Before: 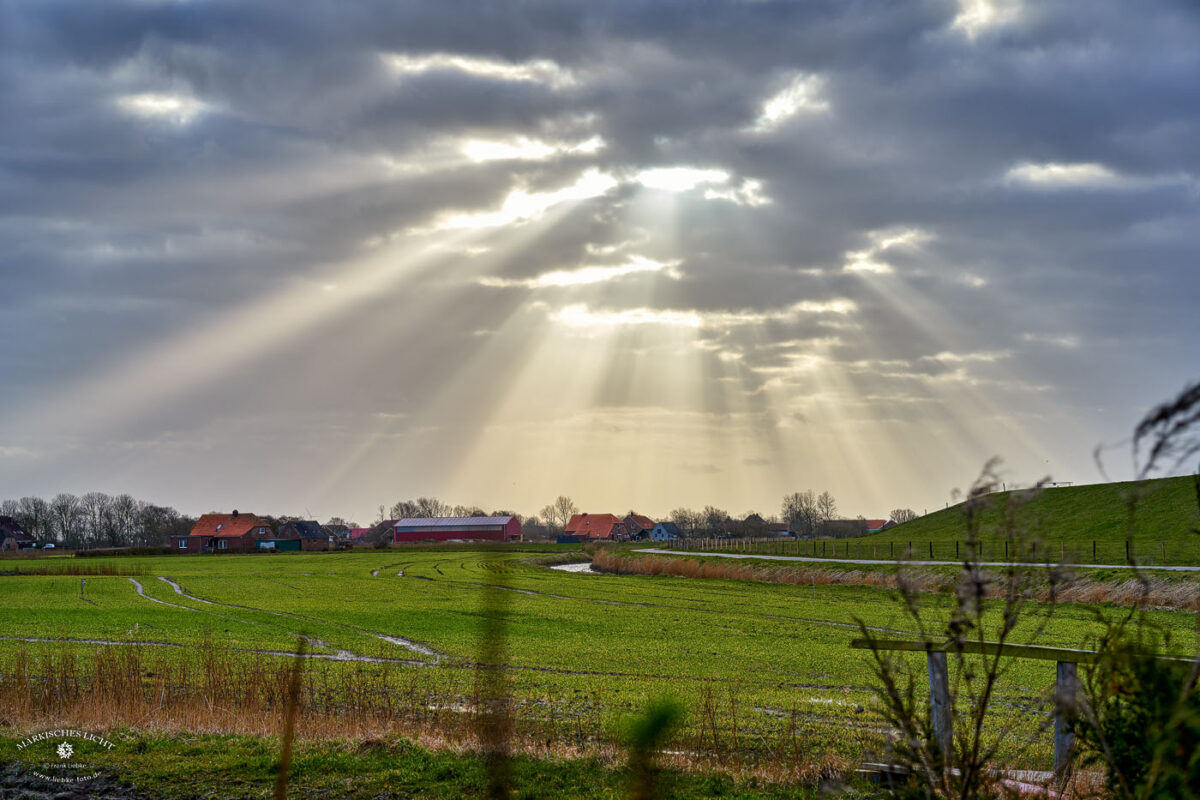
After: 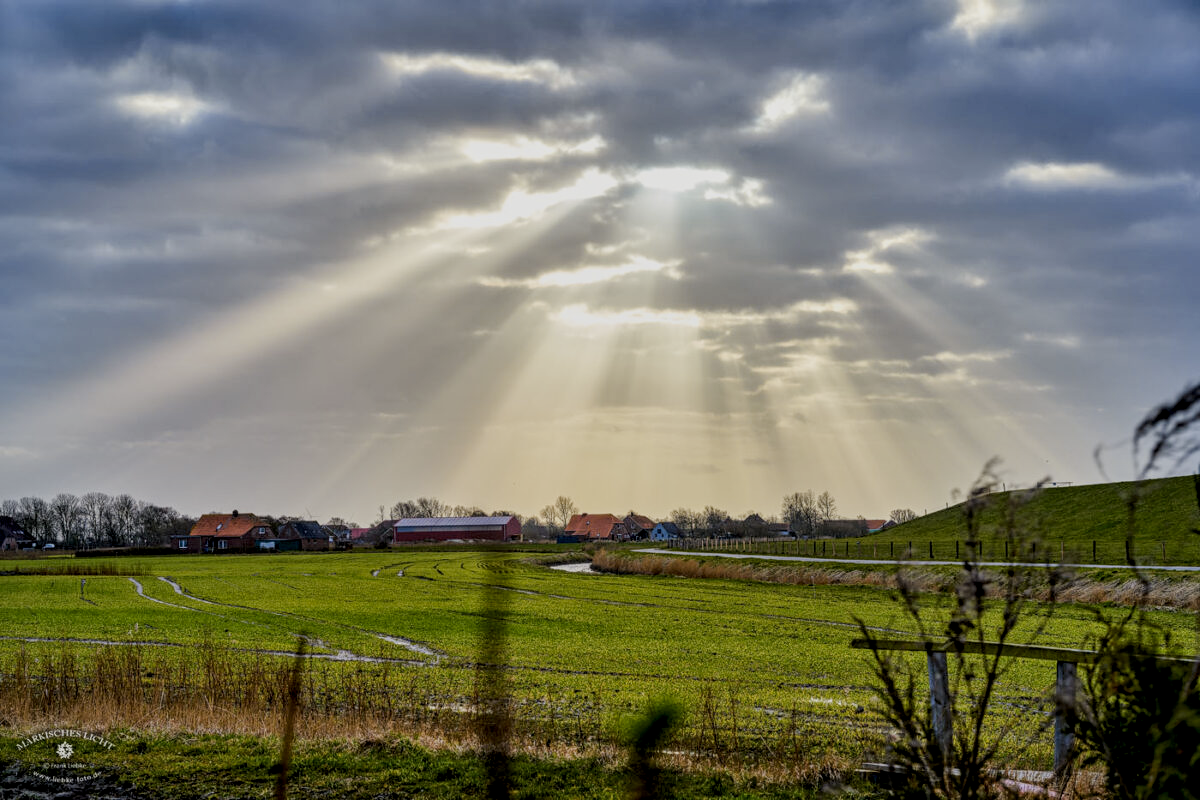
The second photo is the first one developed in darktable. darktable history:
filmic rgb: black relative exposure -7.65 EV, white relative exposure 4.56 EV, hardness 3.61
color contrast: green-magenta contrast 0.8, blue-yellow contrast 1.1, unbound 0
local contrast: detail 130%
